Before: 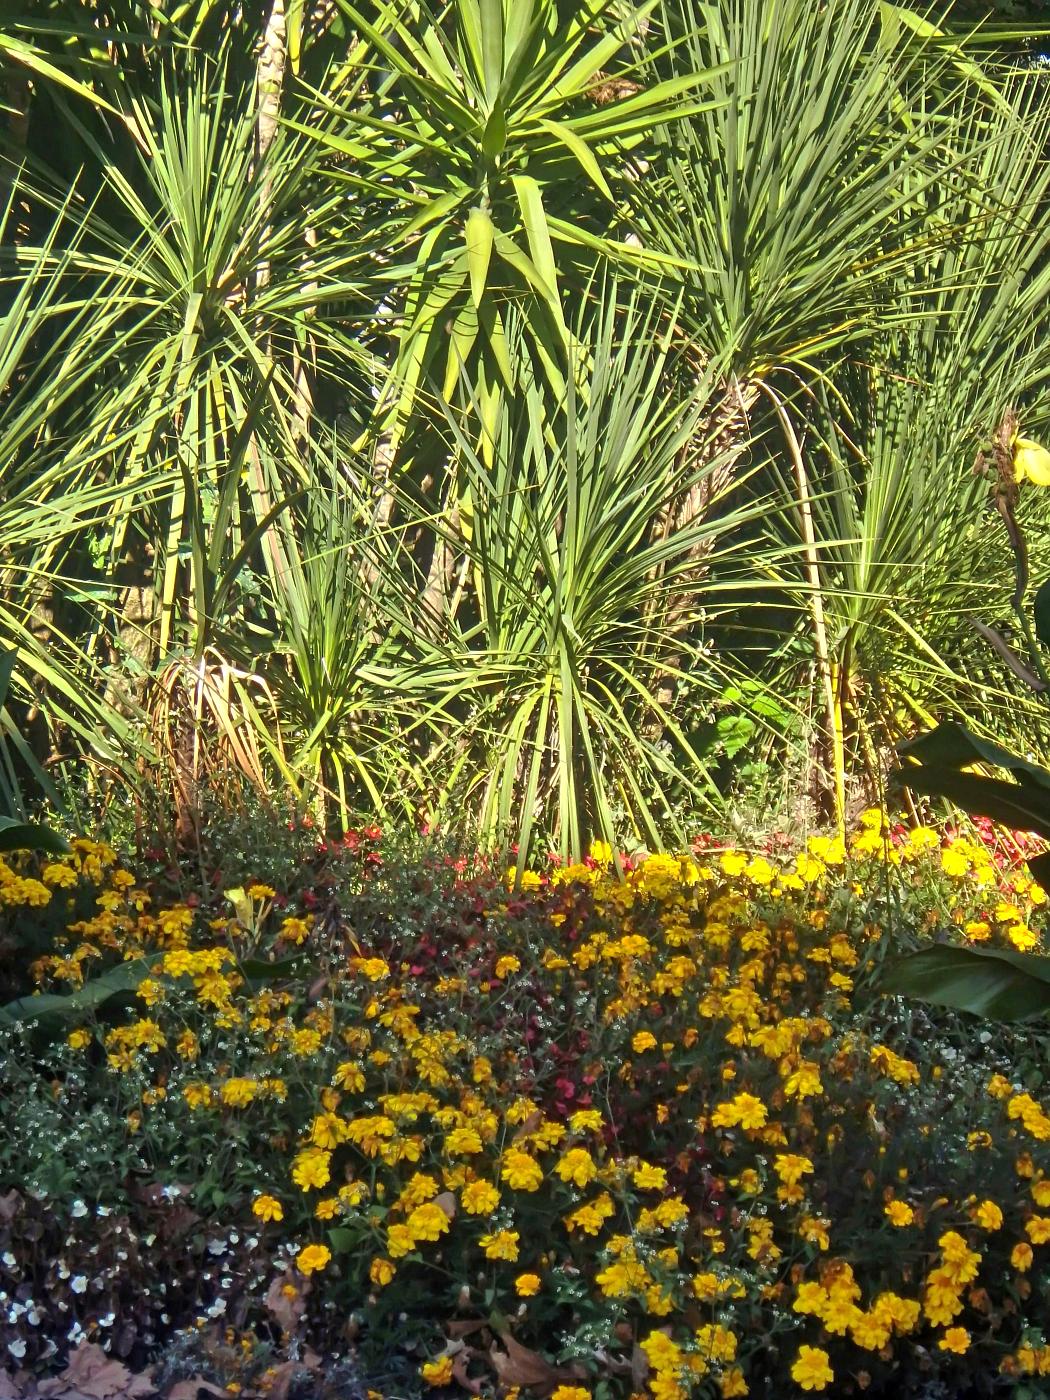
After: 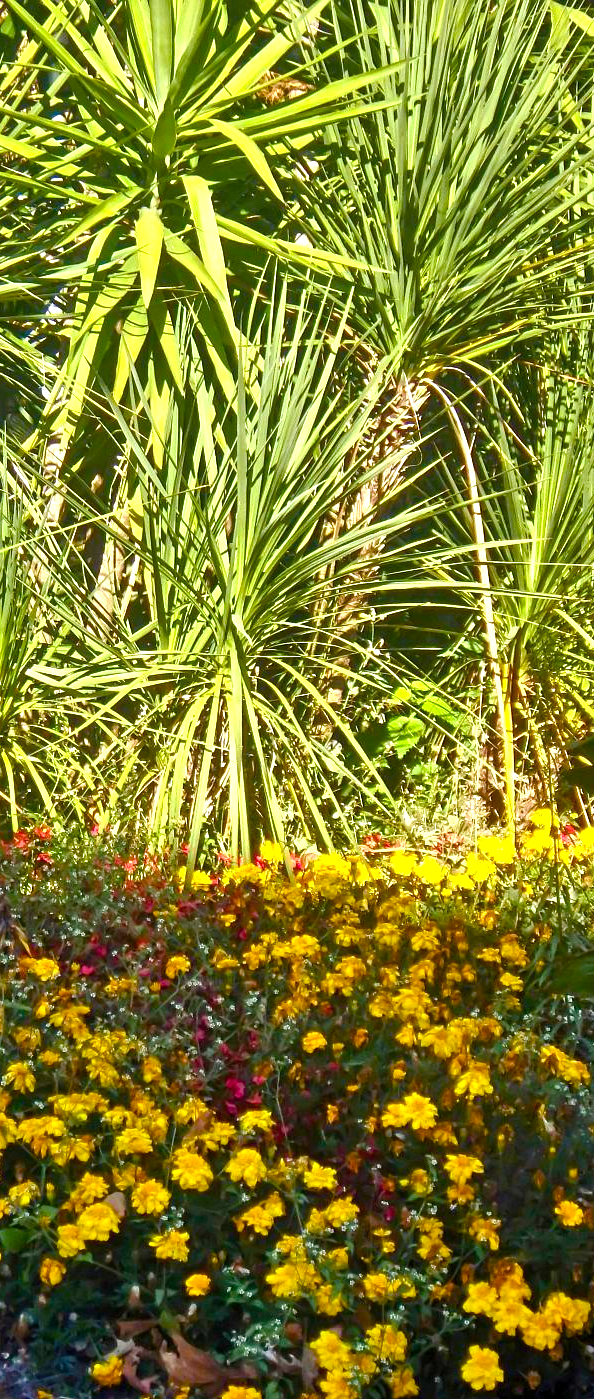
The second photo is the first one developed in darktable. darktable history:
crop: left 31.458%, top 0%, right 11.876%
color balance rgb: linear chroma grading › shadows -2.2%, linear chroma grading › highlights -15%, linear chroma grading › global chroma -10%, linear chroma grading › mid-tones -10%, perceptual saturation grading › global saturation 45%, perceptual saturation grading › highlights -50%, perceptual saturation grading › shadows 30%, perceptual brilliance grading › global brilliance 18%, global vibrance 45%
